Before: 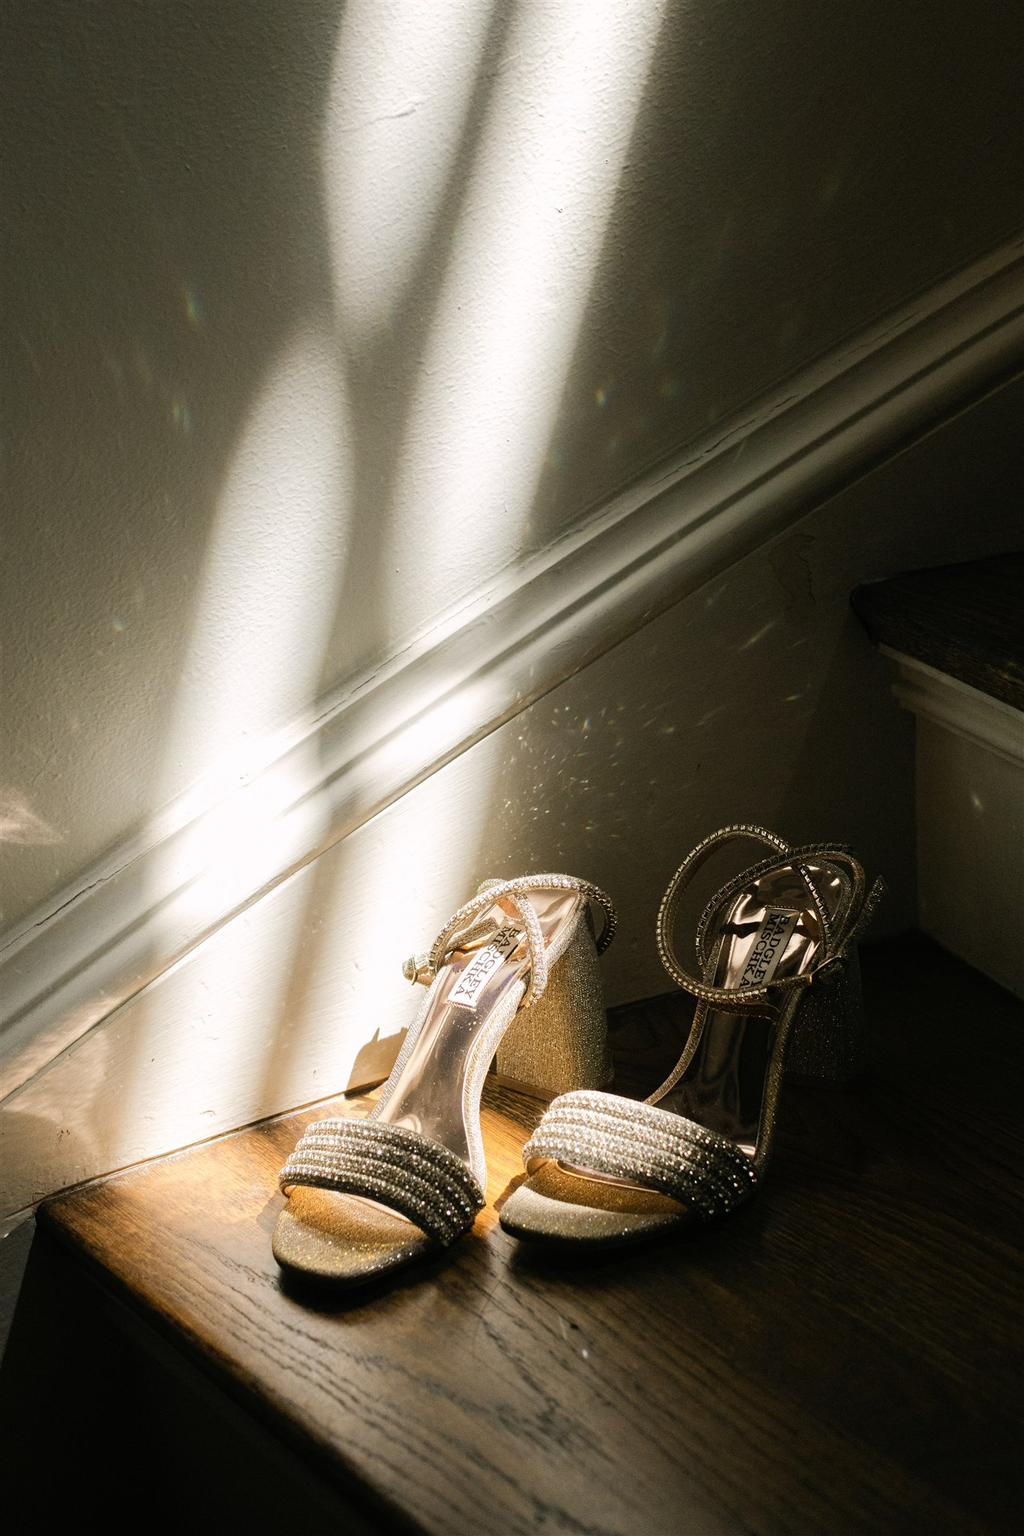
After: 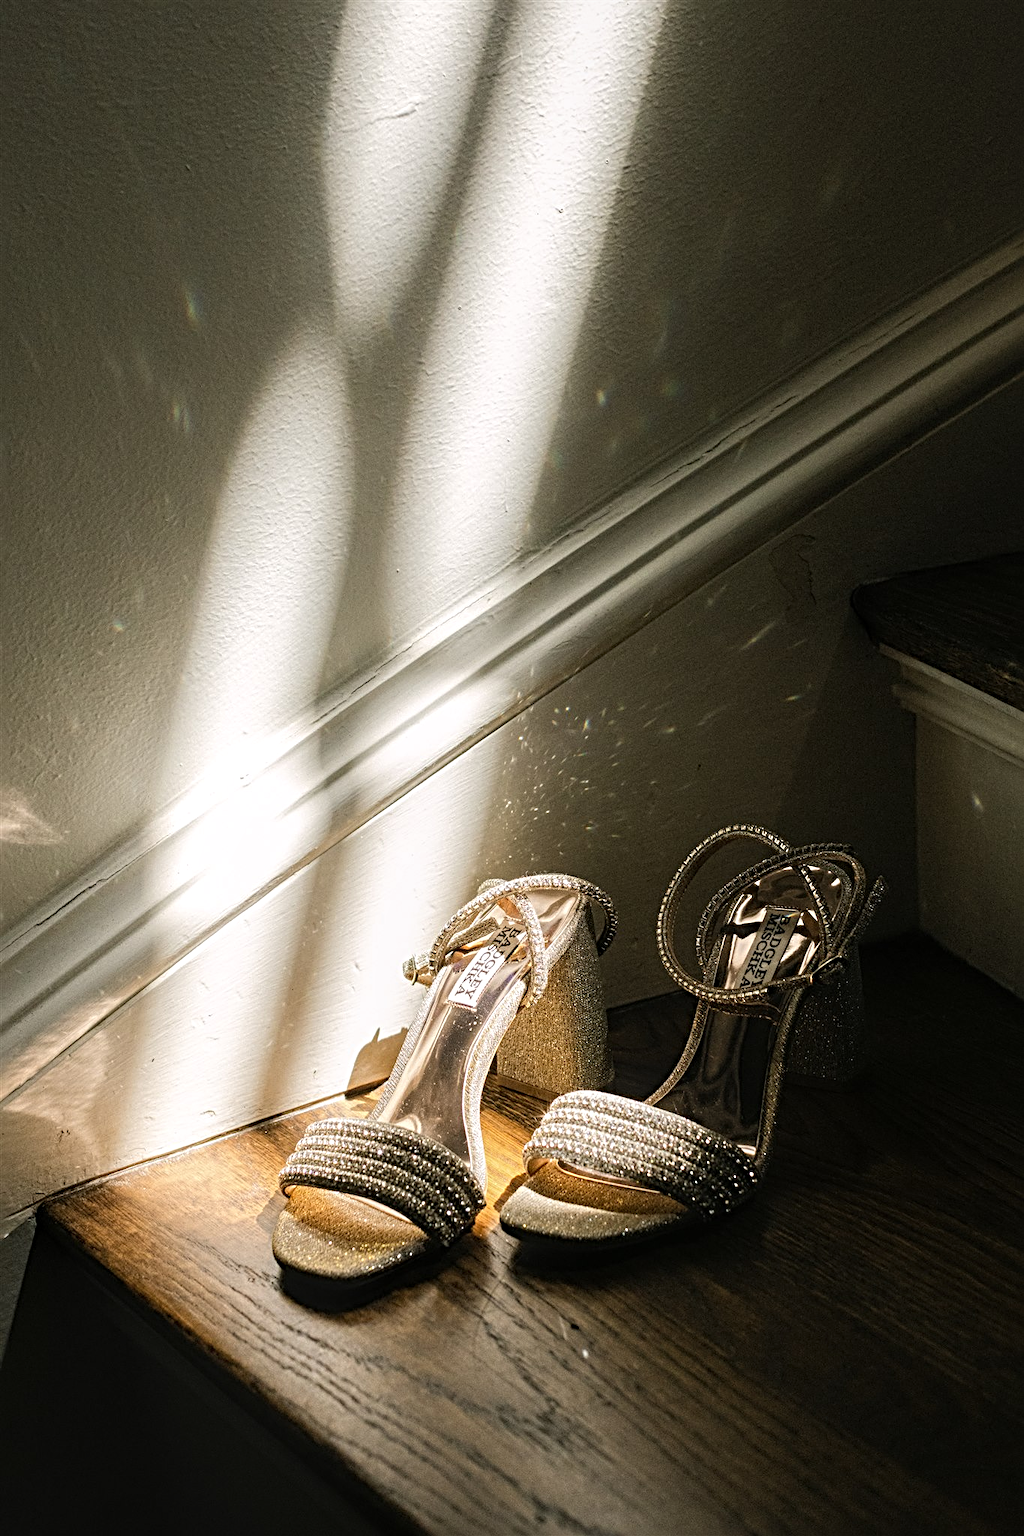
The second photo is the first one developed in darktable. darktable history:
sharpen: radius 4.921
local contrast: on, module defaults
